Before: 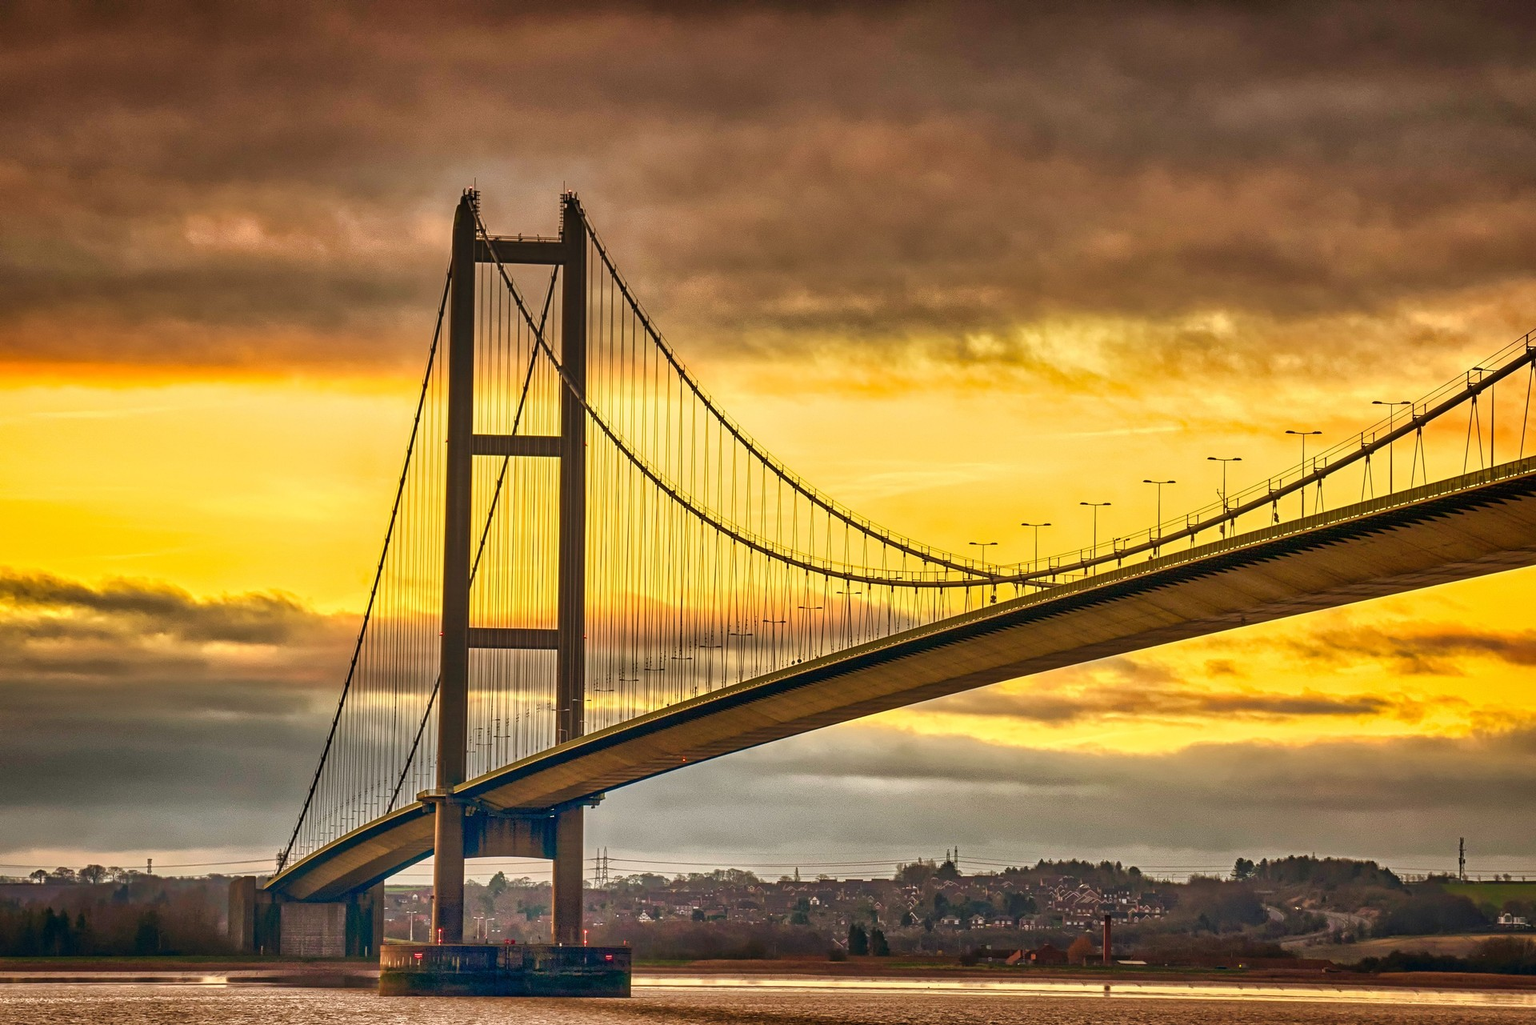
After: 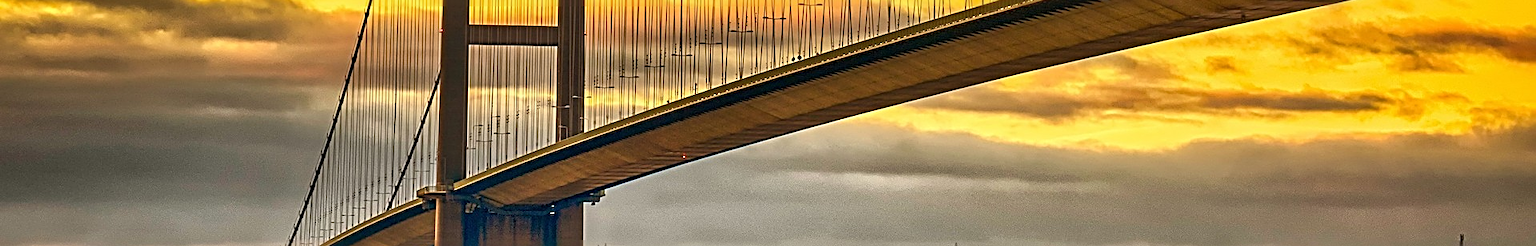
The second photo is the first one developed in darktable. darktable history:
sharpen: radius 2.804, amount 0.703
crop and rotate: top 58.876%, bottom 17.025%
